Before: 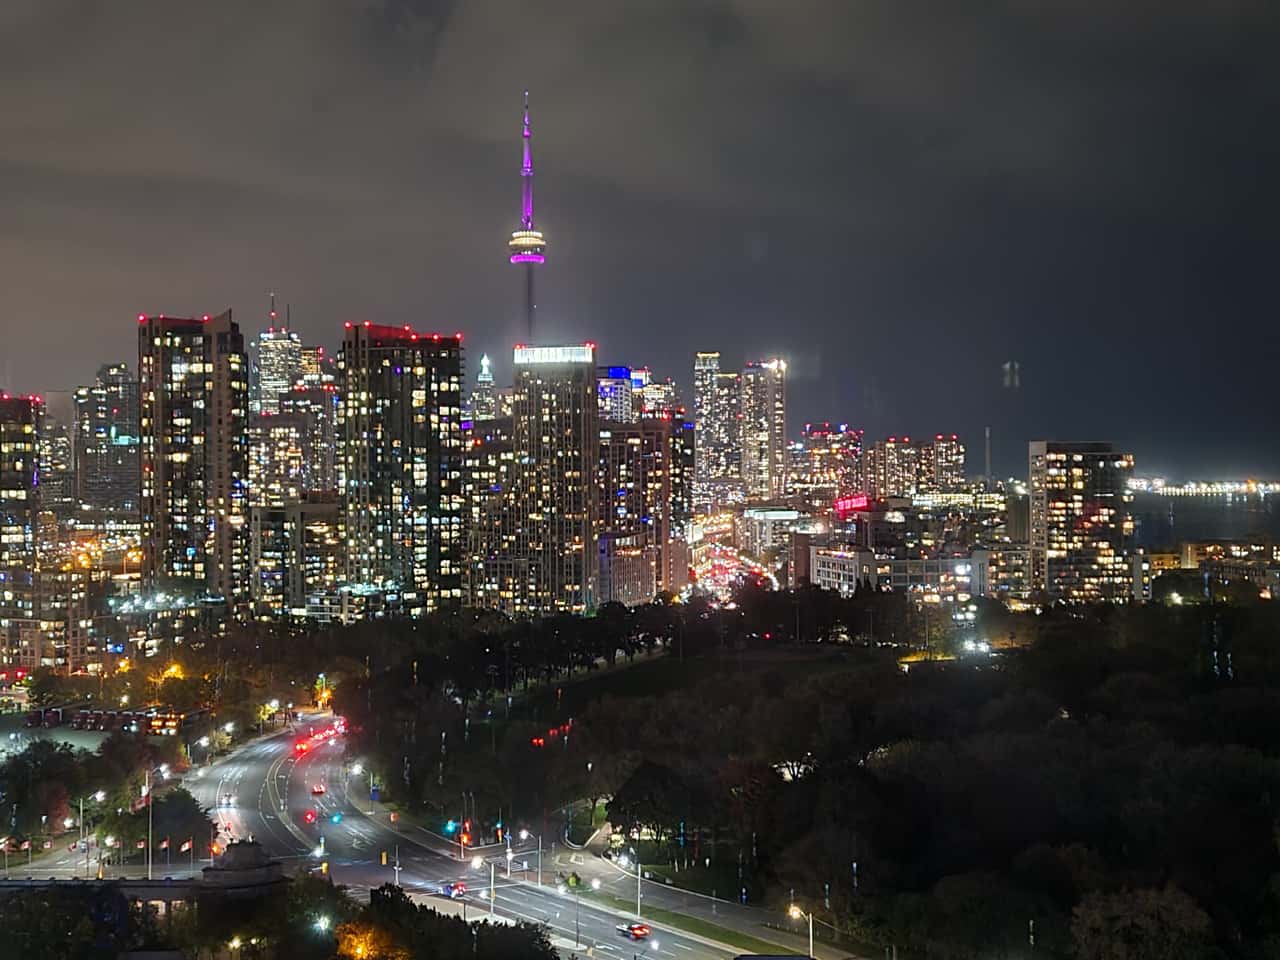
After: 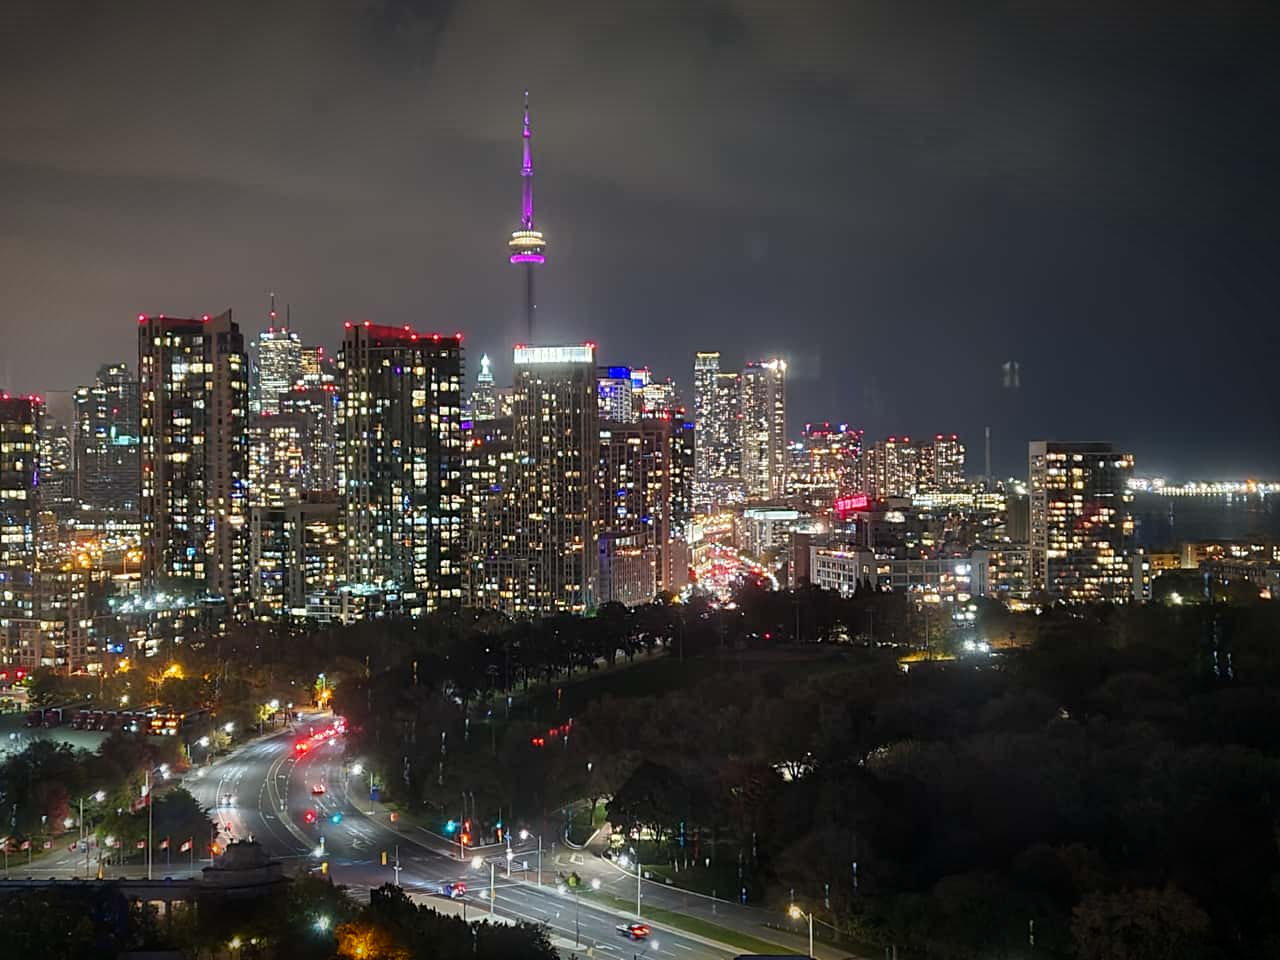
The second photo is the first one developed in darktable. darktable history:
vignetting: fall-off start 98.29%, fall-off radius 100%, brightness -1, saturation 0.5, width/height ratio 1.428
